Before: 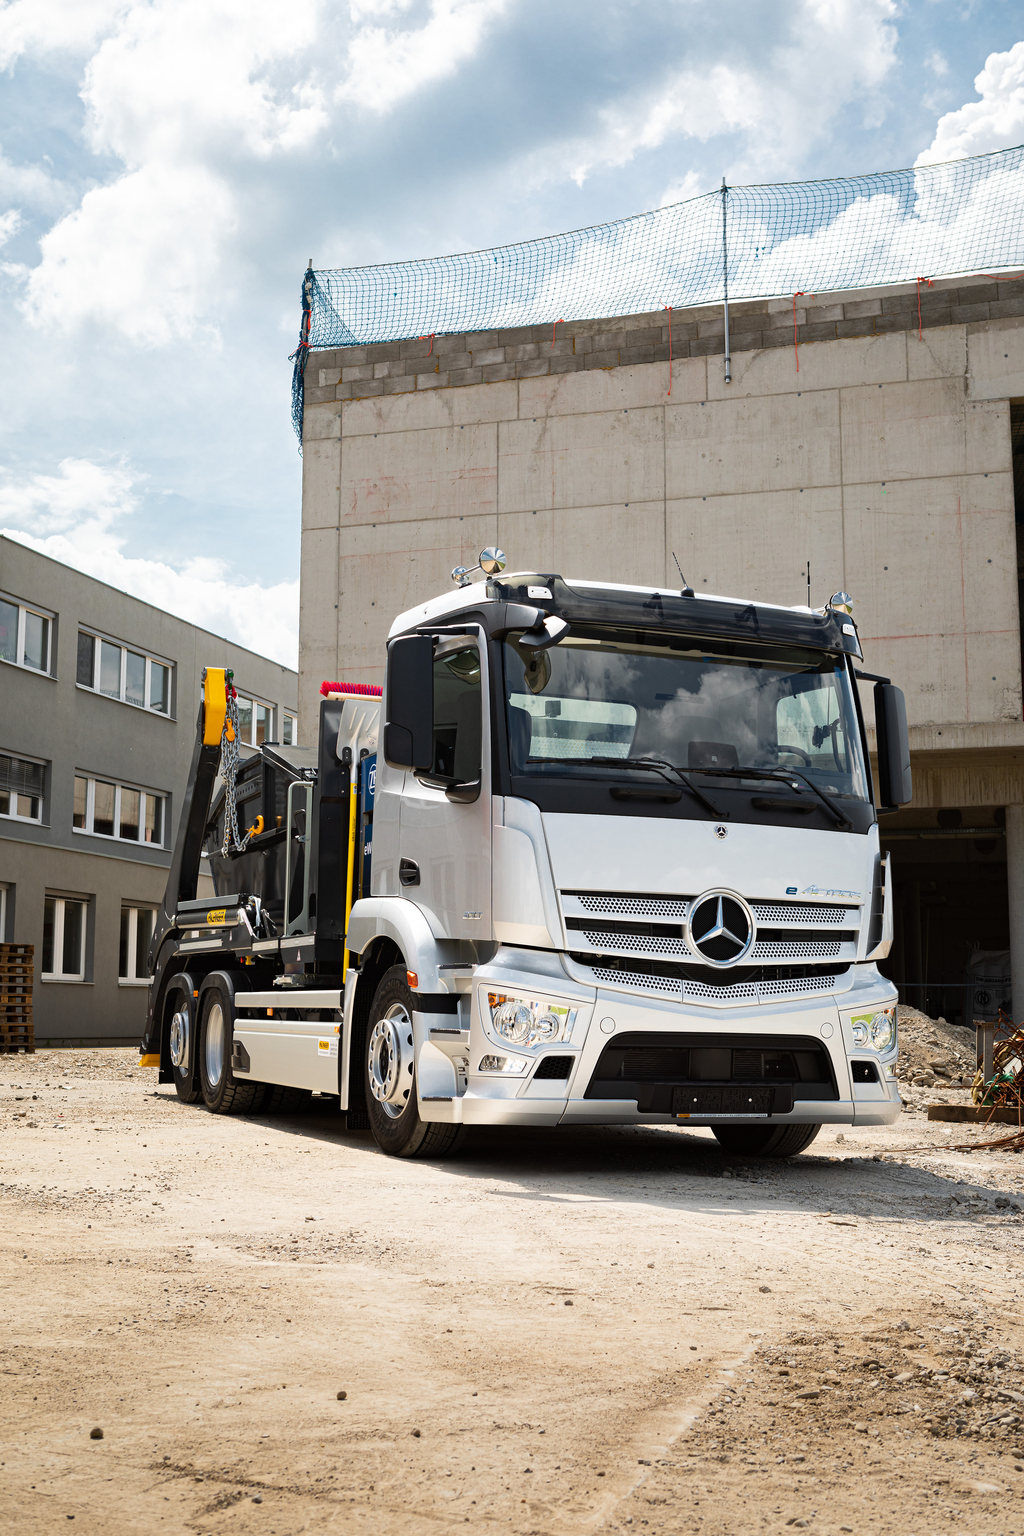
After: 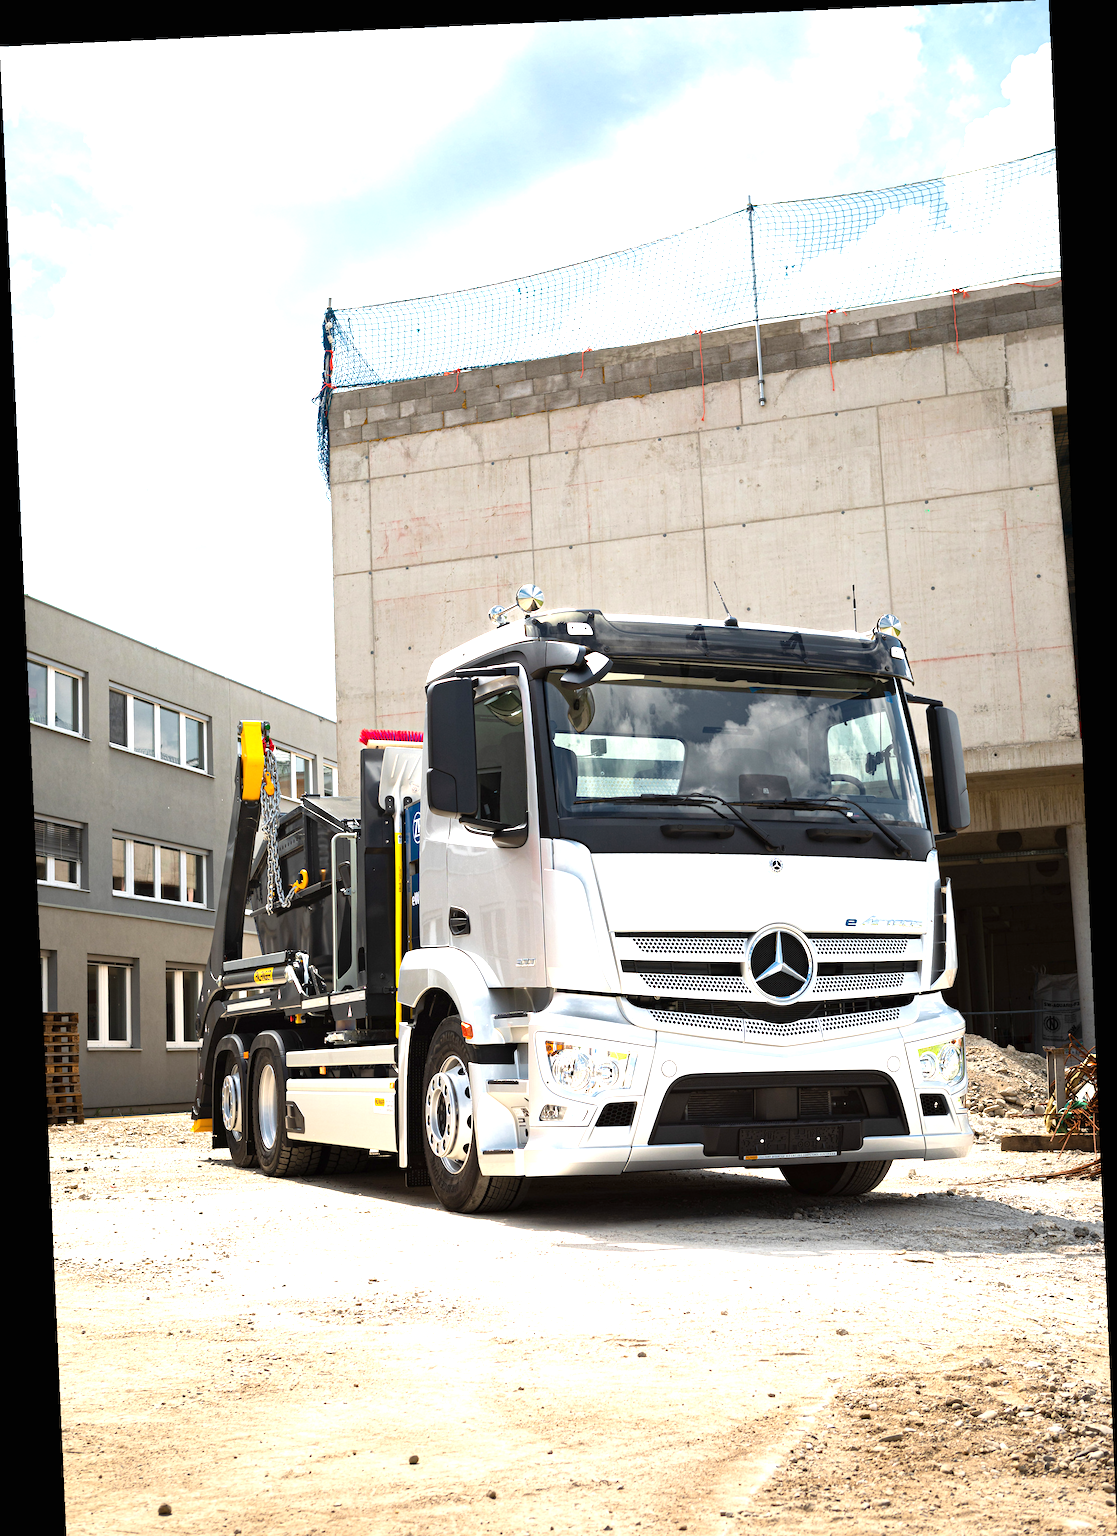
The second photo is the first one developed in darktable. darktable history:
exposure: black level correction 0, exposure 0.9 EV, compensate highlight preservation false
crop and rotate: top 0%, bottom 5.097%
rotate and perspective: rotation -2.56°, automatic cropping off
